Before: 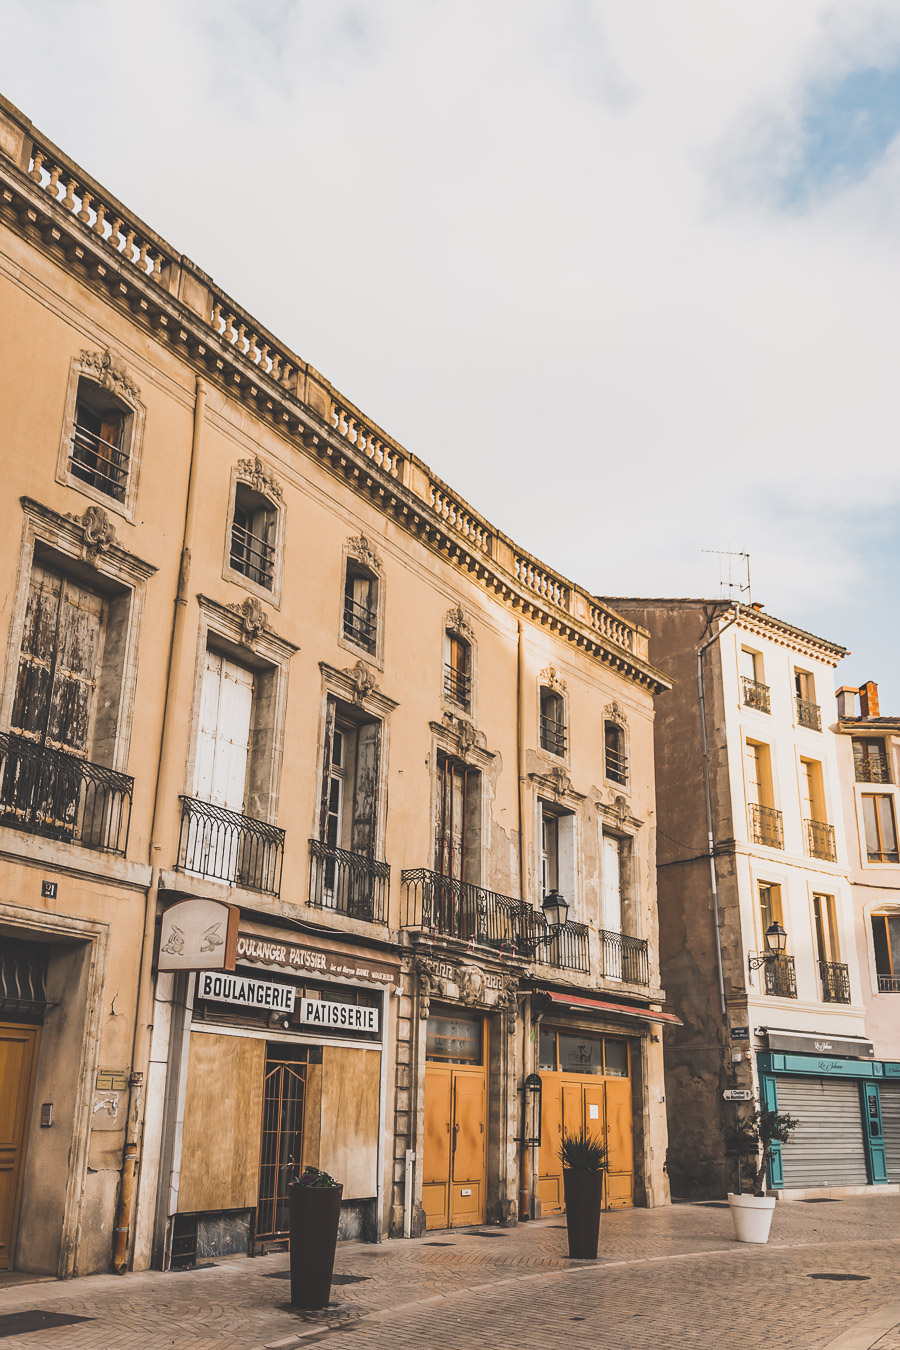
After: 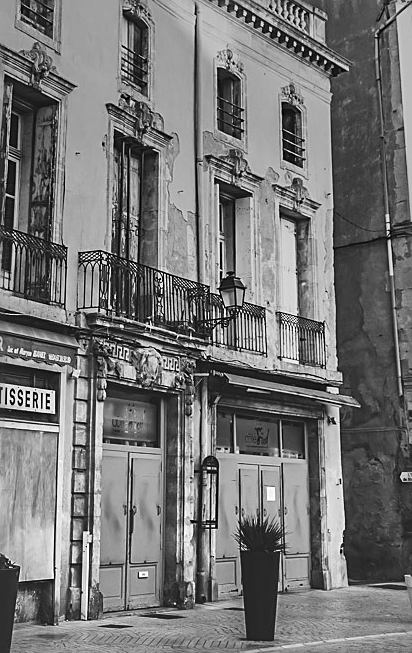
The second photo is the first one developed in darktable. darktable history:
crop: left 35.976%, top 45.819%, right 18.162%, bottom 5.807%
graduated density: hue 238.83°, saturation 50%
sharpen: on, module defaults
color balance rgb: linear chroma grading › global chroma 8.33%, perceptual saturation grading › global saturation 18.52%, global vibrance 7.87%
monochrome: a 2.21, b -1.33, size 2.2
local contrast: mode bilateral grid, contrast 20, coarseness 50, detail 179%, midtone range 0.2
white balance: red 0.98, blue 1.61
